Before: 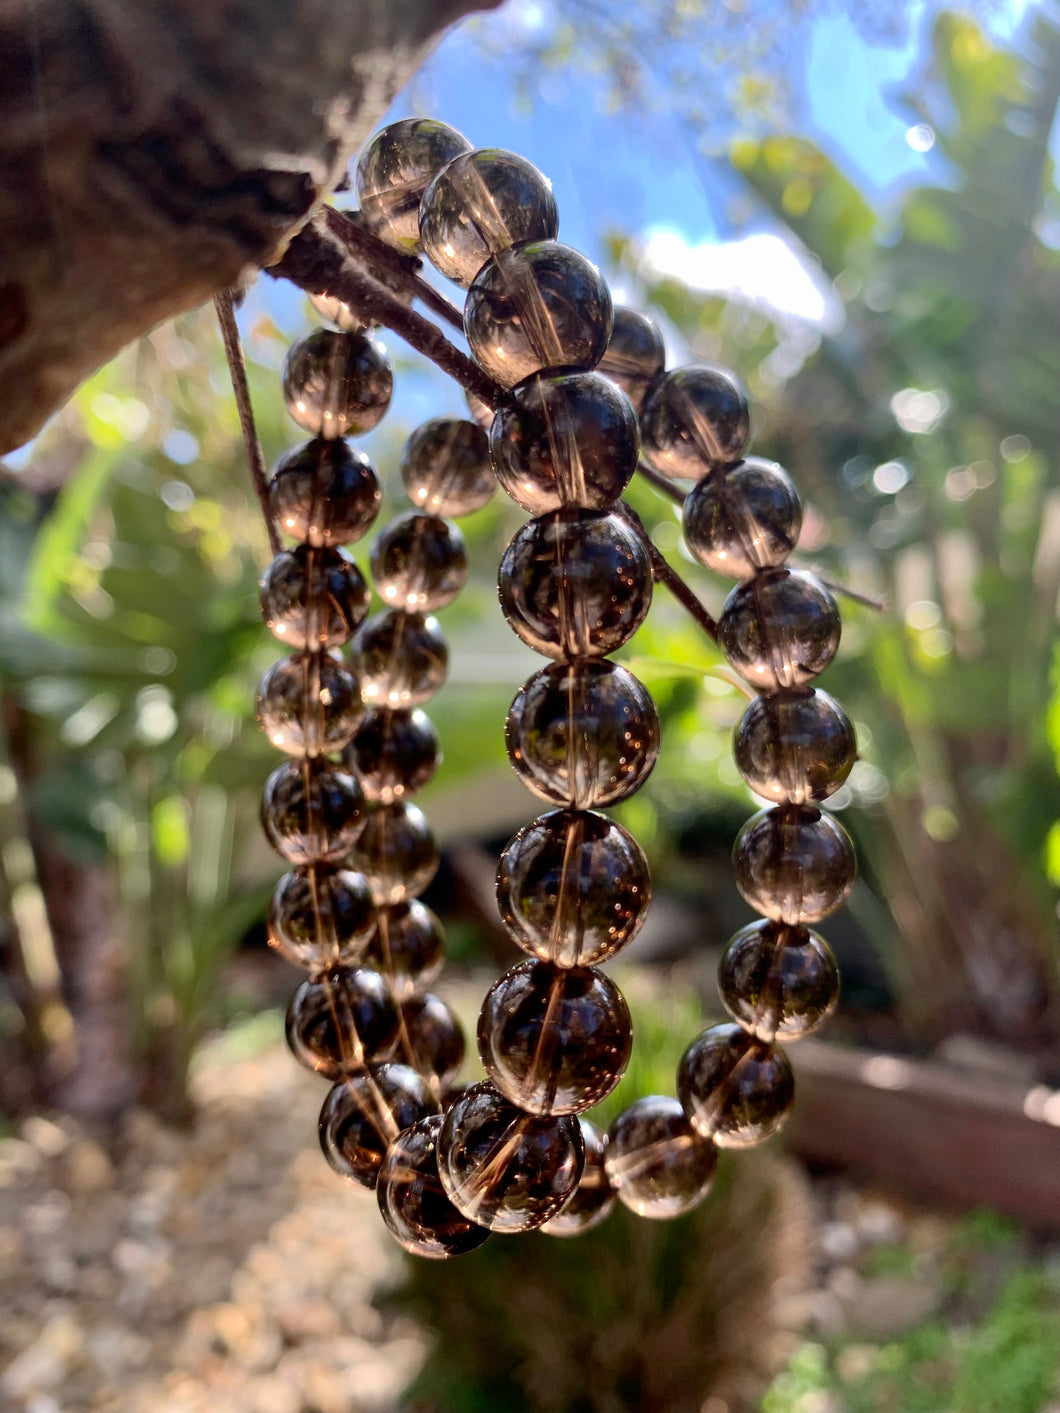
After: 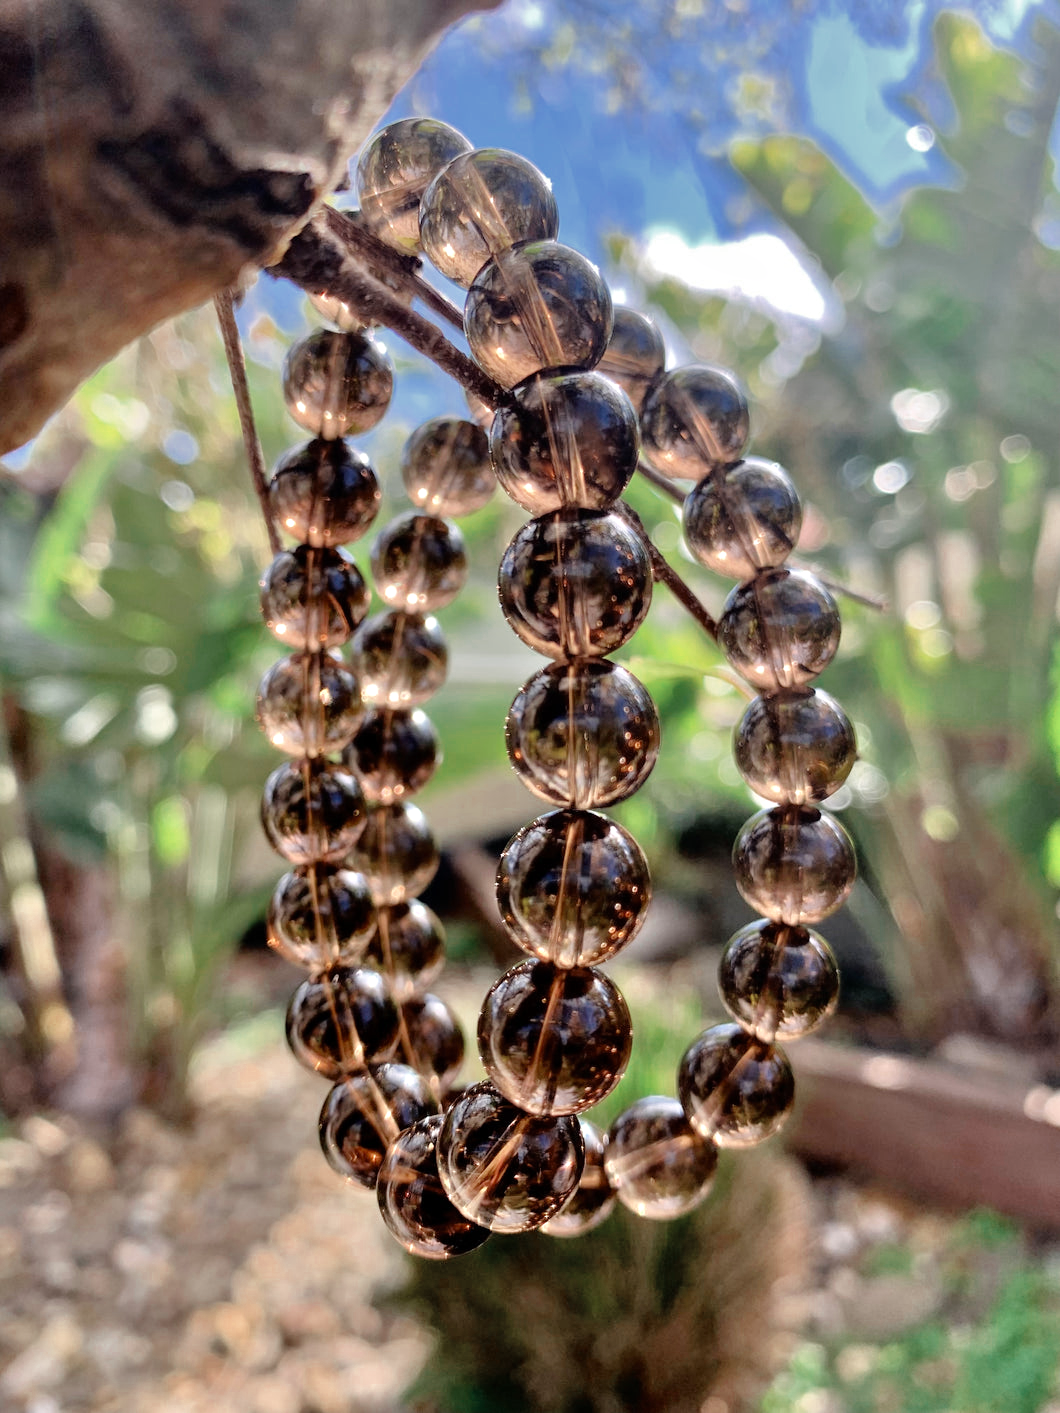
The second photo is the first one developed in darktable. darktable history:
tone equalizer: -7 EV 0.15 EV, -6 EV 0.6 EV, -5 EV 1.15 EV, -4 EV 1.33 EV, -3 EV 1.15 EV, -2 EV 0.6 EV, -1 EV 0.15 EV, mask exposure compensation -0.5 EV
color zones: curves: ch0 [(0, 0.5) (0.125, 0.4) (0.25, 0.5) (0.375, 0.4) (0.5, 0.4) (0.625, 0.35) (0.75, 0.35) (0.875, 0.5)]; ch1 [(0, 0.35) (0.125, 0.45) (0.25, 0.35) (0.375, 0.35) (0.5, 0.35) (0.625, 0.35) (0.75, 0.45) (0.875, 0.35)]; ch2 [(0, 0.6) (0.125, 0.5) (0.25, 0.5) (0.375, 0.6) (0.5, 0.6) (0.625, 0.5) (0.75, 0.5) (0.875, 0.5)]
